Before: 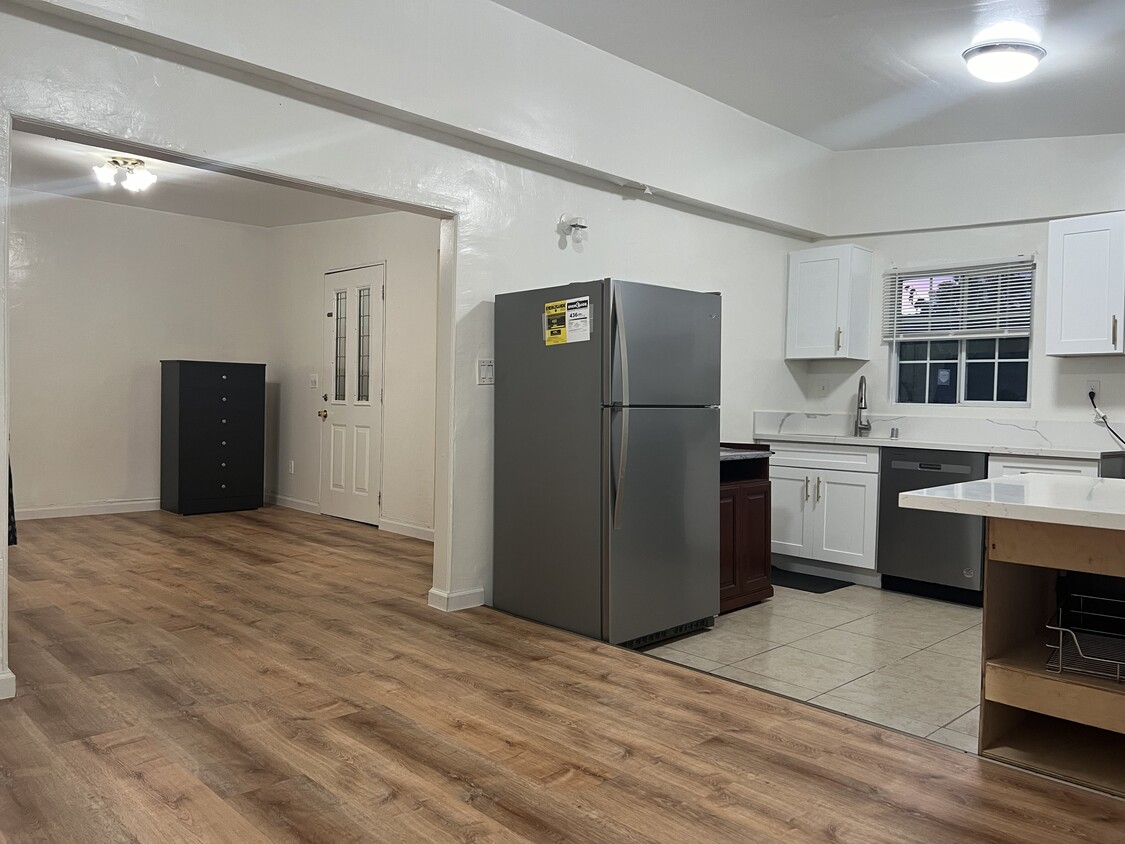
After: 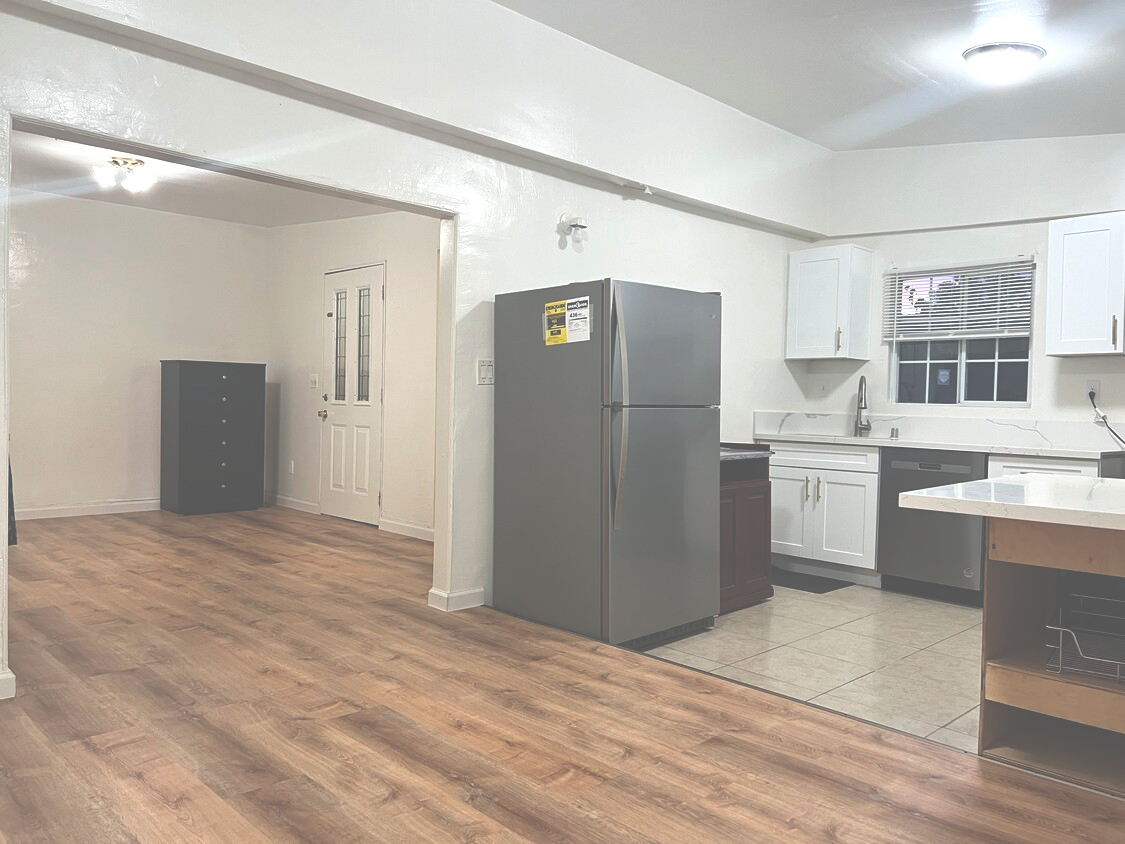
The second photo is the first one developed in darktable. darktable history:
exposure: black level correction -0.071, exposure 0.501 EV, compensate highlight preservation false
